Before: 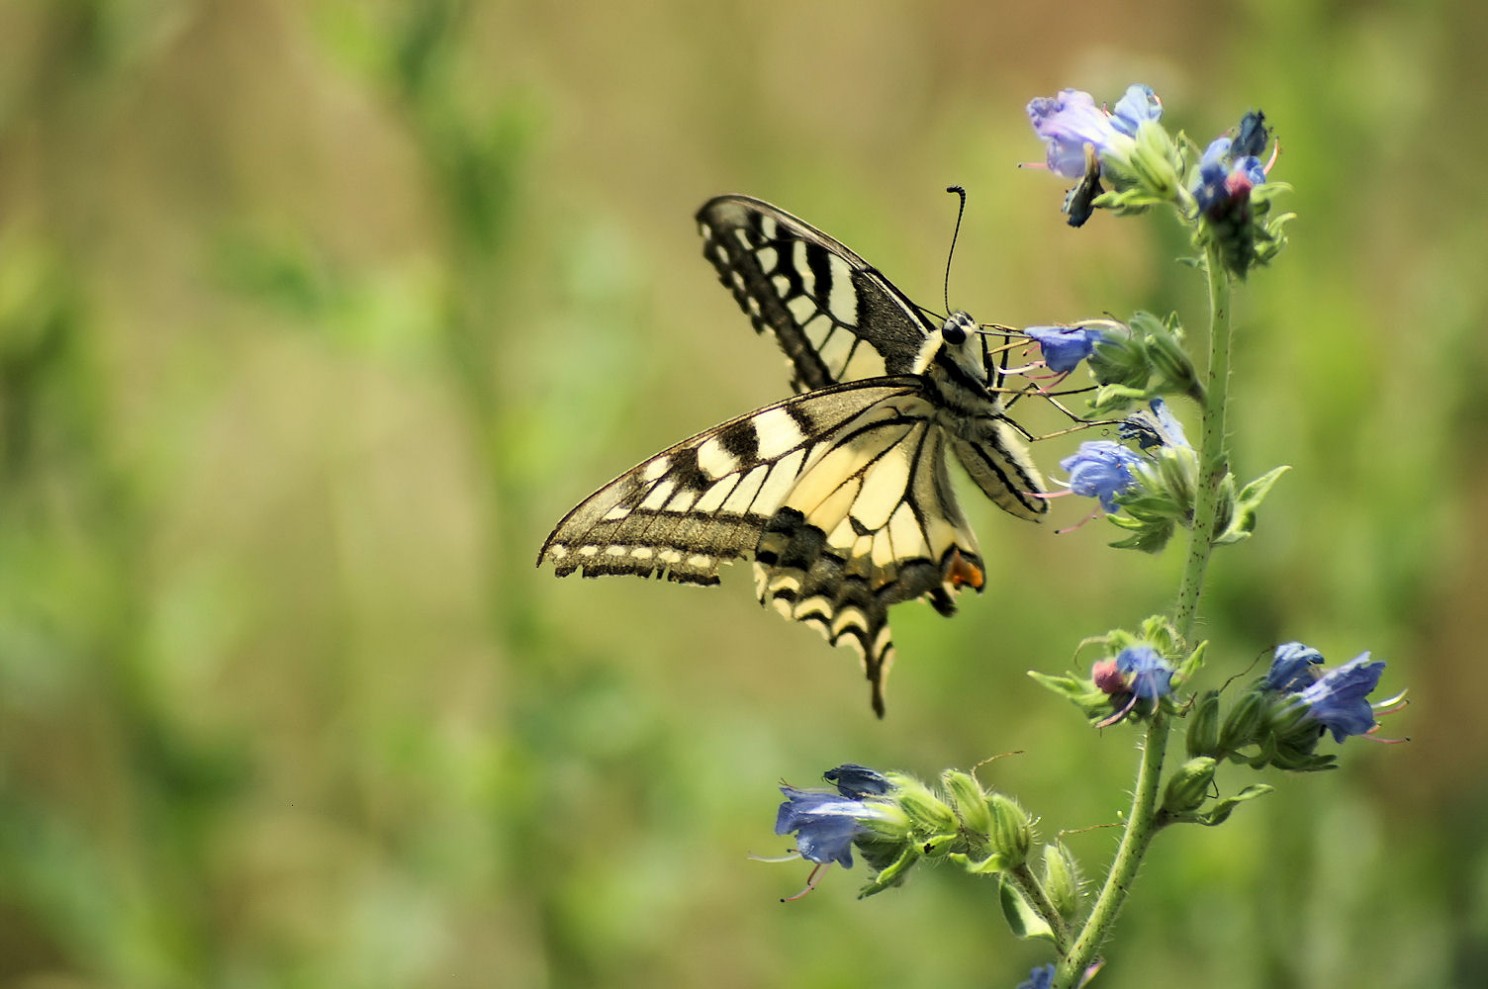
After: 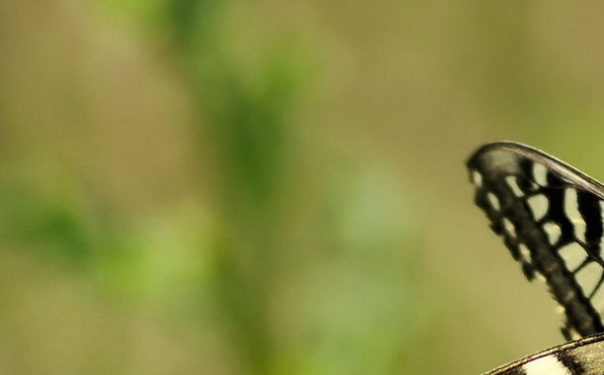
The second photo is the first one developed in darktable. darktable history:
local contrast: mode bilateral grid, contrast 100, coarseness 100, detail 91%, midtone range 0.2
shadows and highlights: shadows 20.91, highlights -82.73, soften with gaussian
crop: left 15.452%, top 5.459%, right 43.956%, bottom 56.62%
